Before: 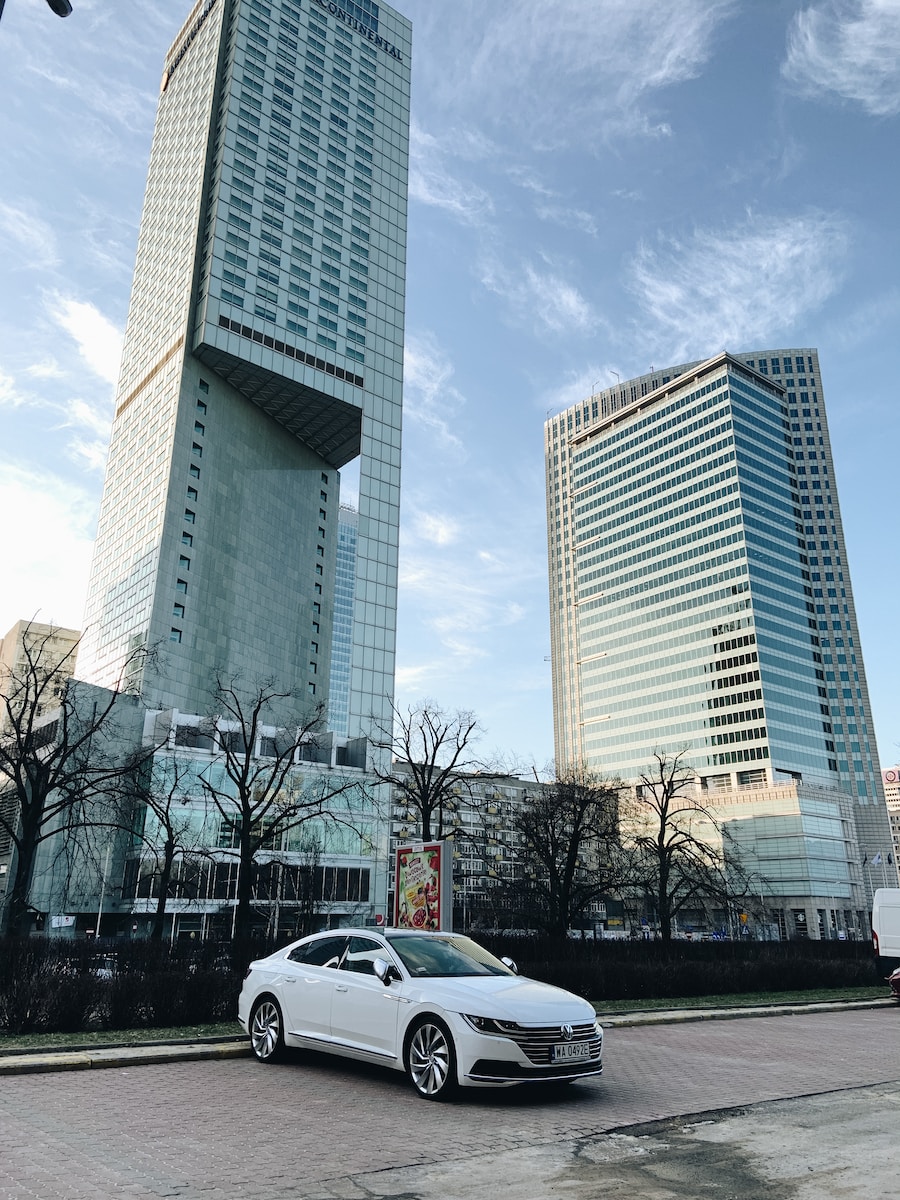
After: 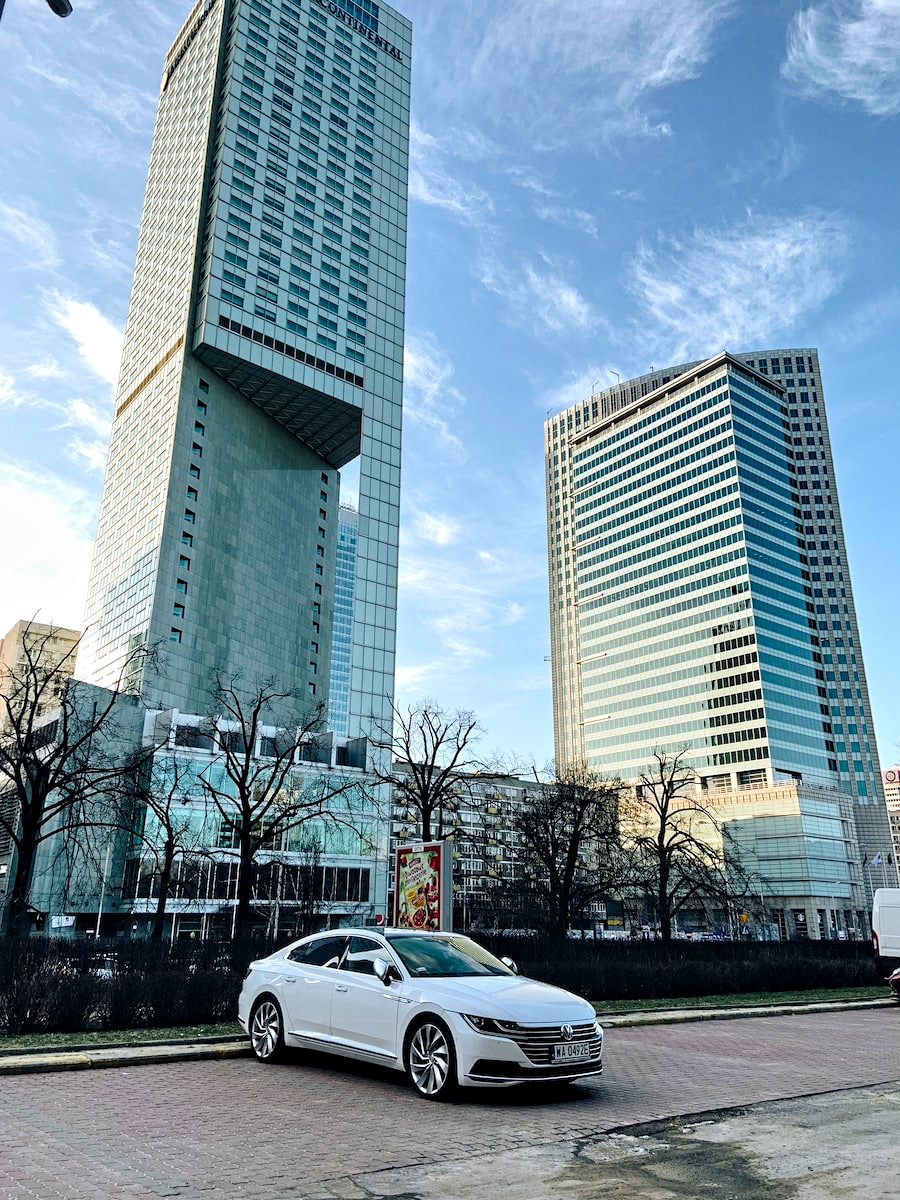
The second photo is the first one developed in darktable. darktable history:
contrast equalizer: y [[0.51, 0.537, 0.559, 0.574, 0.599, 0.618], [0.5 ×6], [0.5 ×6], [0 ×6], [0 ×6]]
color balance rgb: linear chroma grading › global chroma 14.997%, perceptual saturation grading › global saturation 19.671%, global vibrance 20%
